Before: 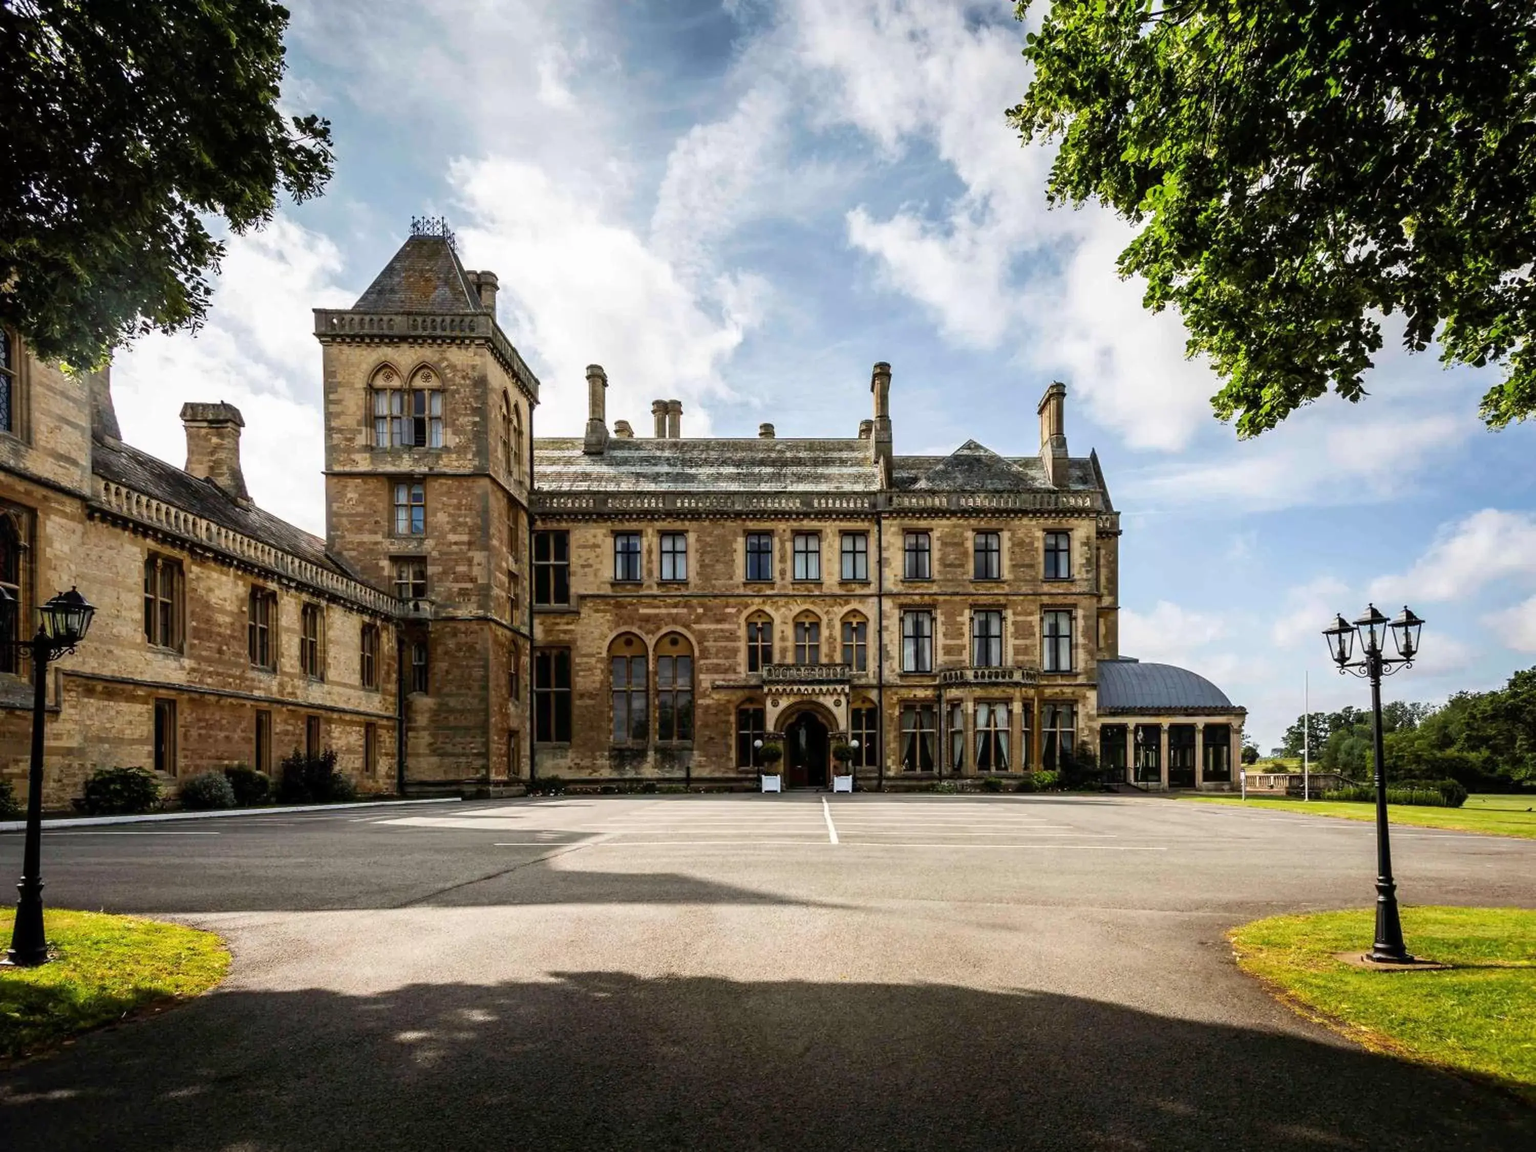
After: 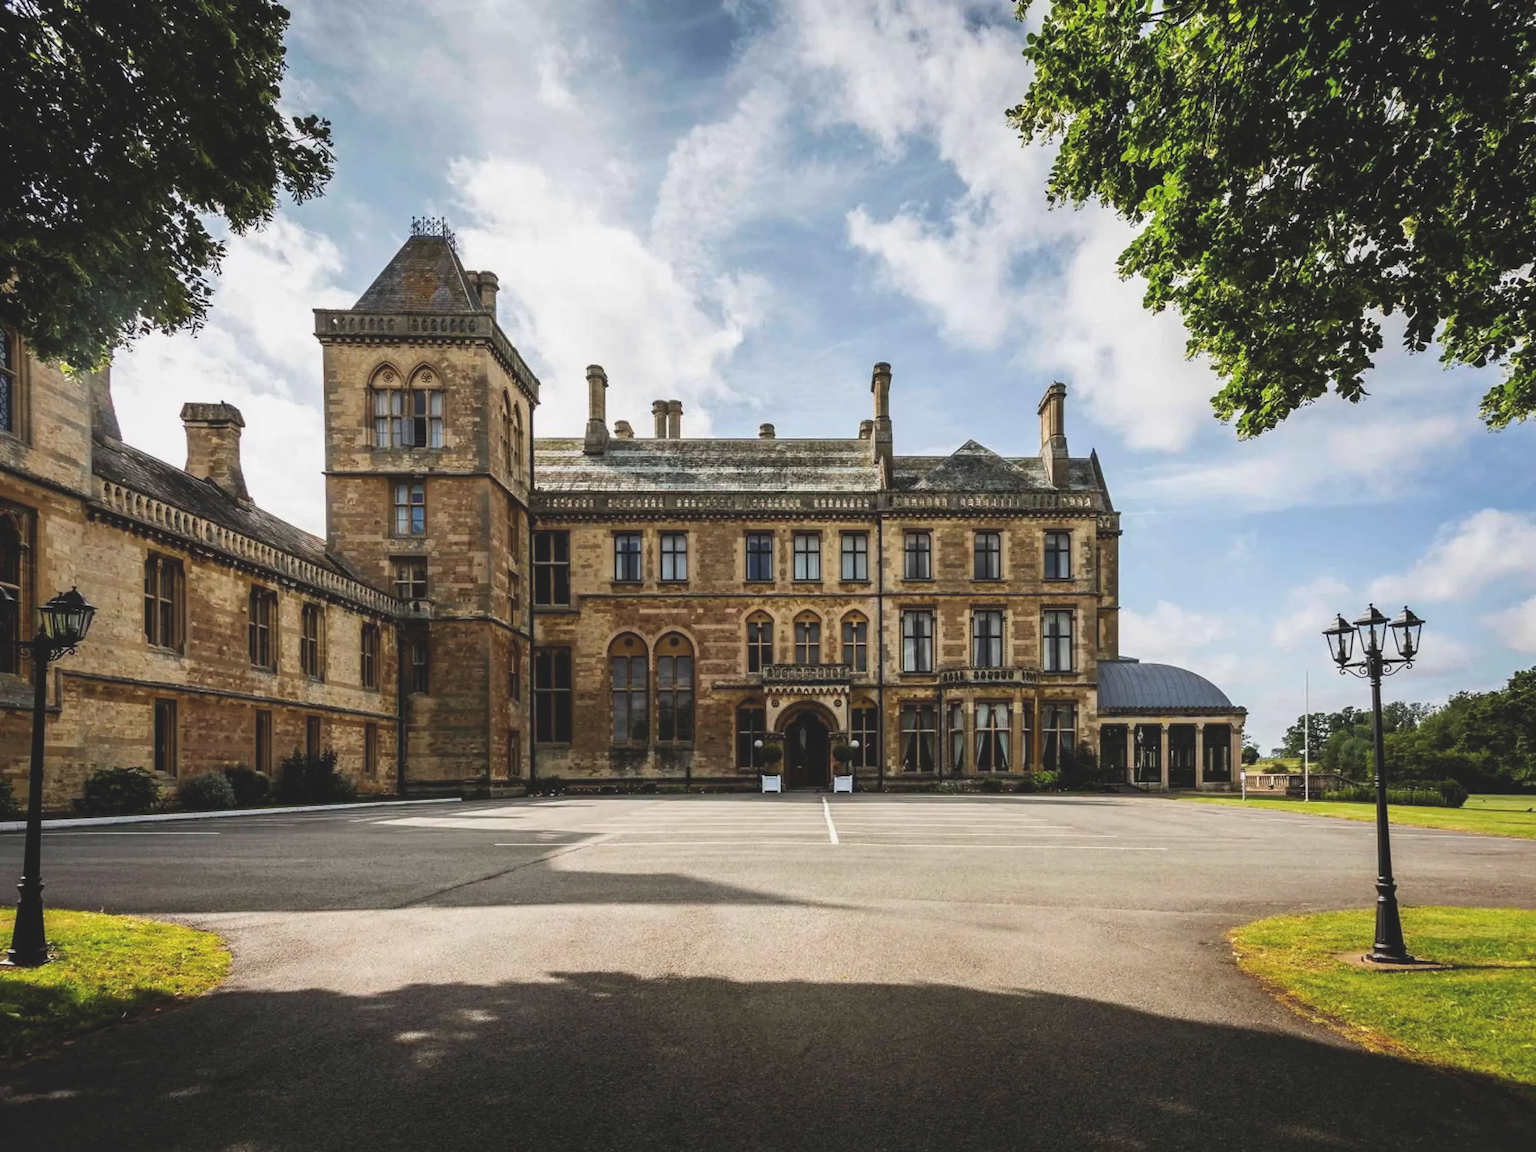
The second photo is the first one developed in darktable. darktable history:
exposure: black level correction -0.015, exposure -0.138 EV, compensate exposure bias true, compensate highlight preservation false
